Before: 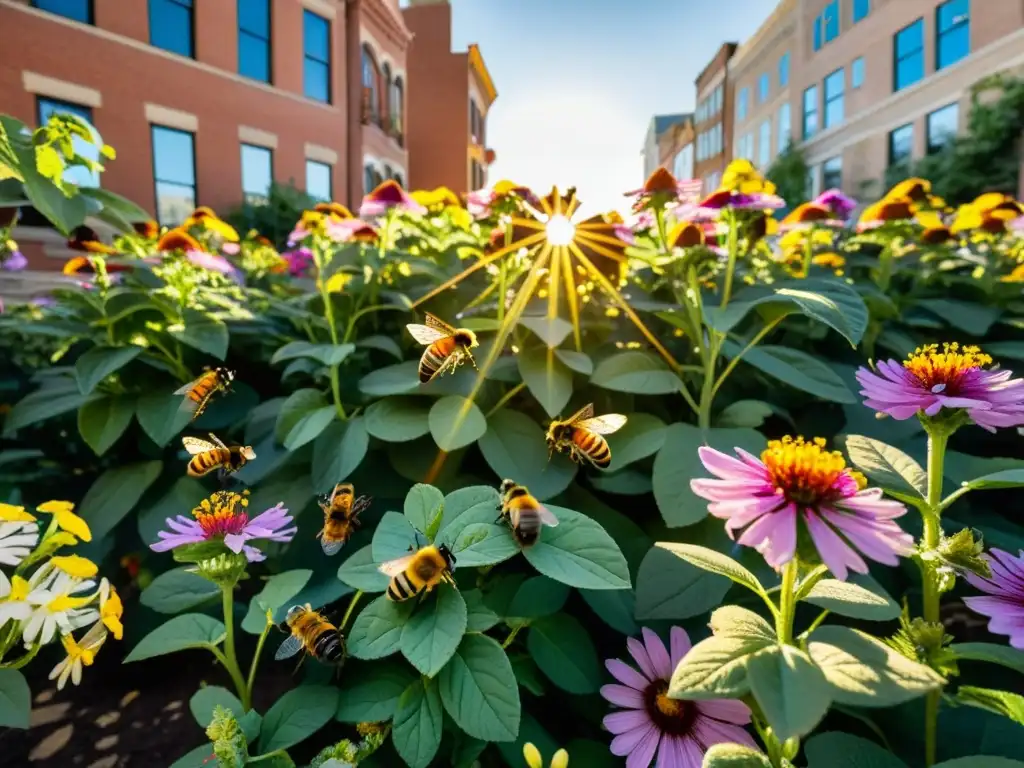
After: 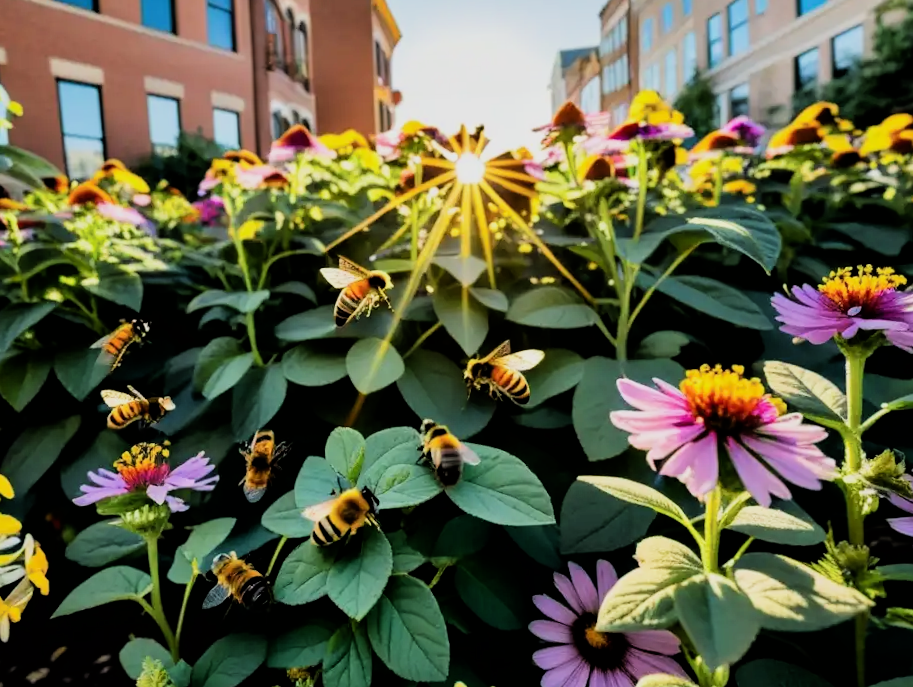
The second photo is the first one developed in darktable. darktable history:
crop and rotate: angle 2.31°, left 6.045%, top 5.695%
filmic rgb: black relative exposure -4.99 EV, white relative exposure 3.95 EV, hardness 2.89, contrast 1.403
